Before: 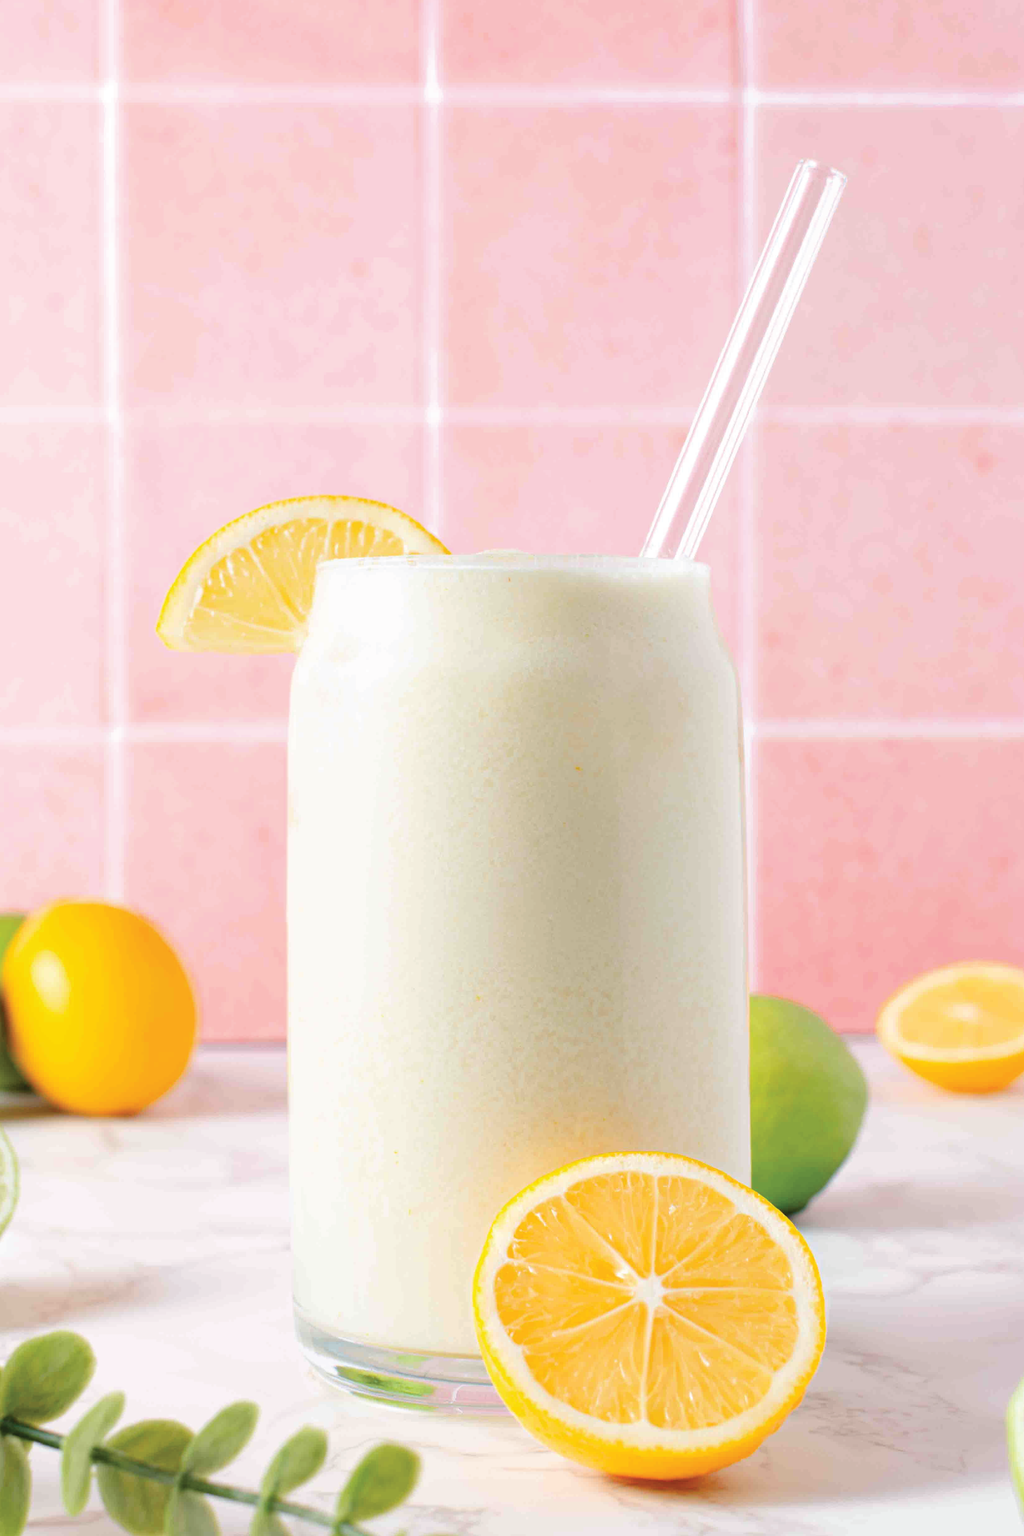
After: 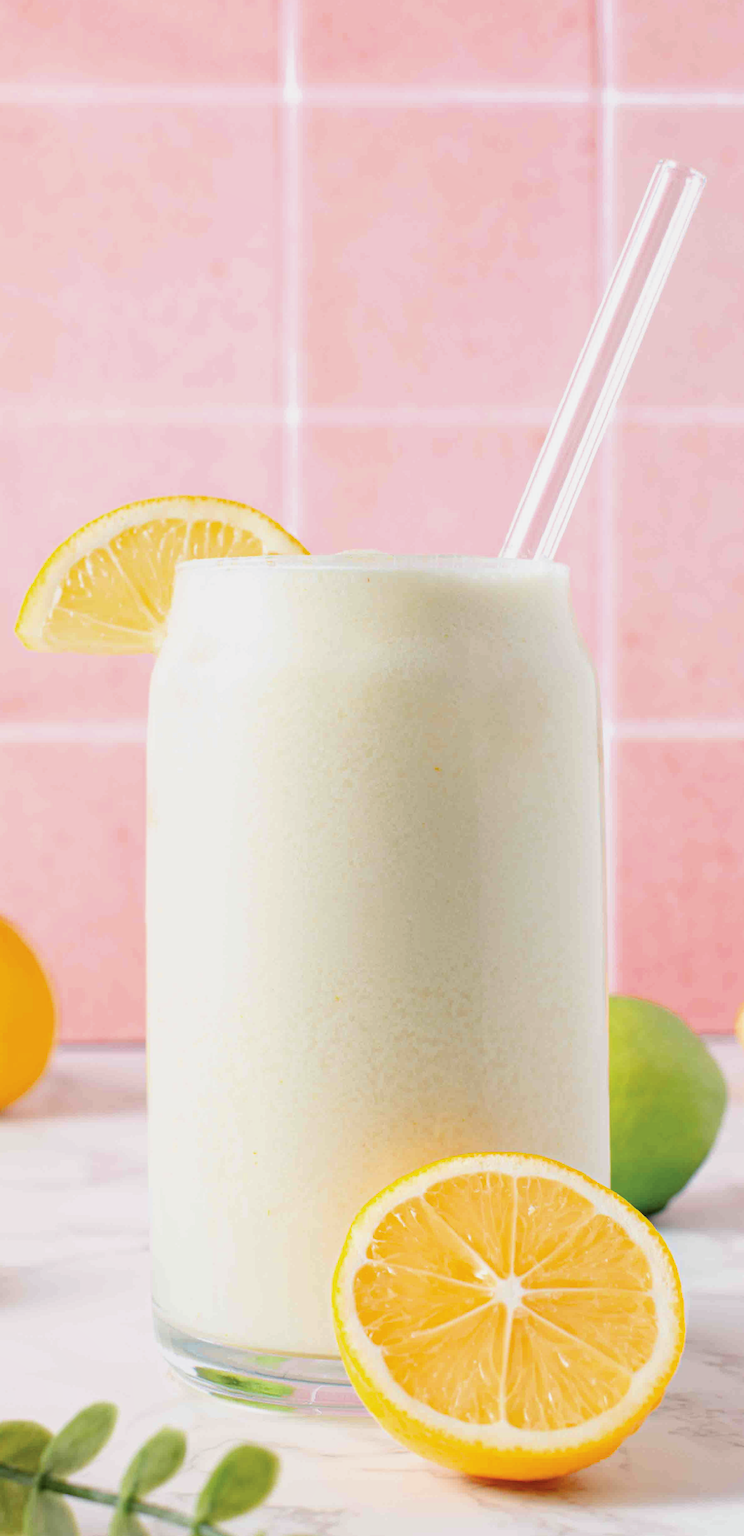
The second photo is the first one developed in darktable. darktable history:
contrast brightness saturation: contrast 0.046
local contrast: on, module defaults
crop: left 13.831%, top 0%, right 13.452%
filmic rgb: black relative exposure -11.38 EV, white relative exposure 3.26 EV, hardness 6.81, color science v6 (2022)
